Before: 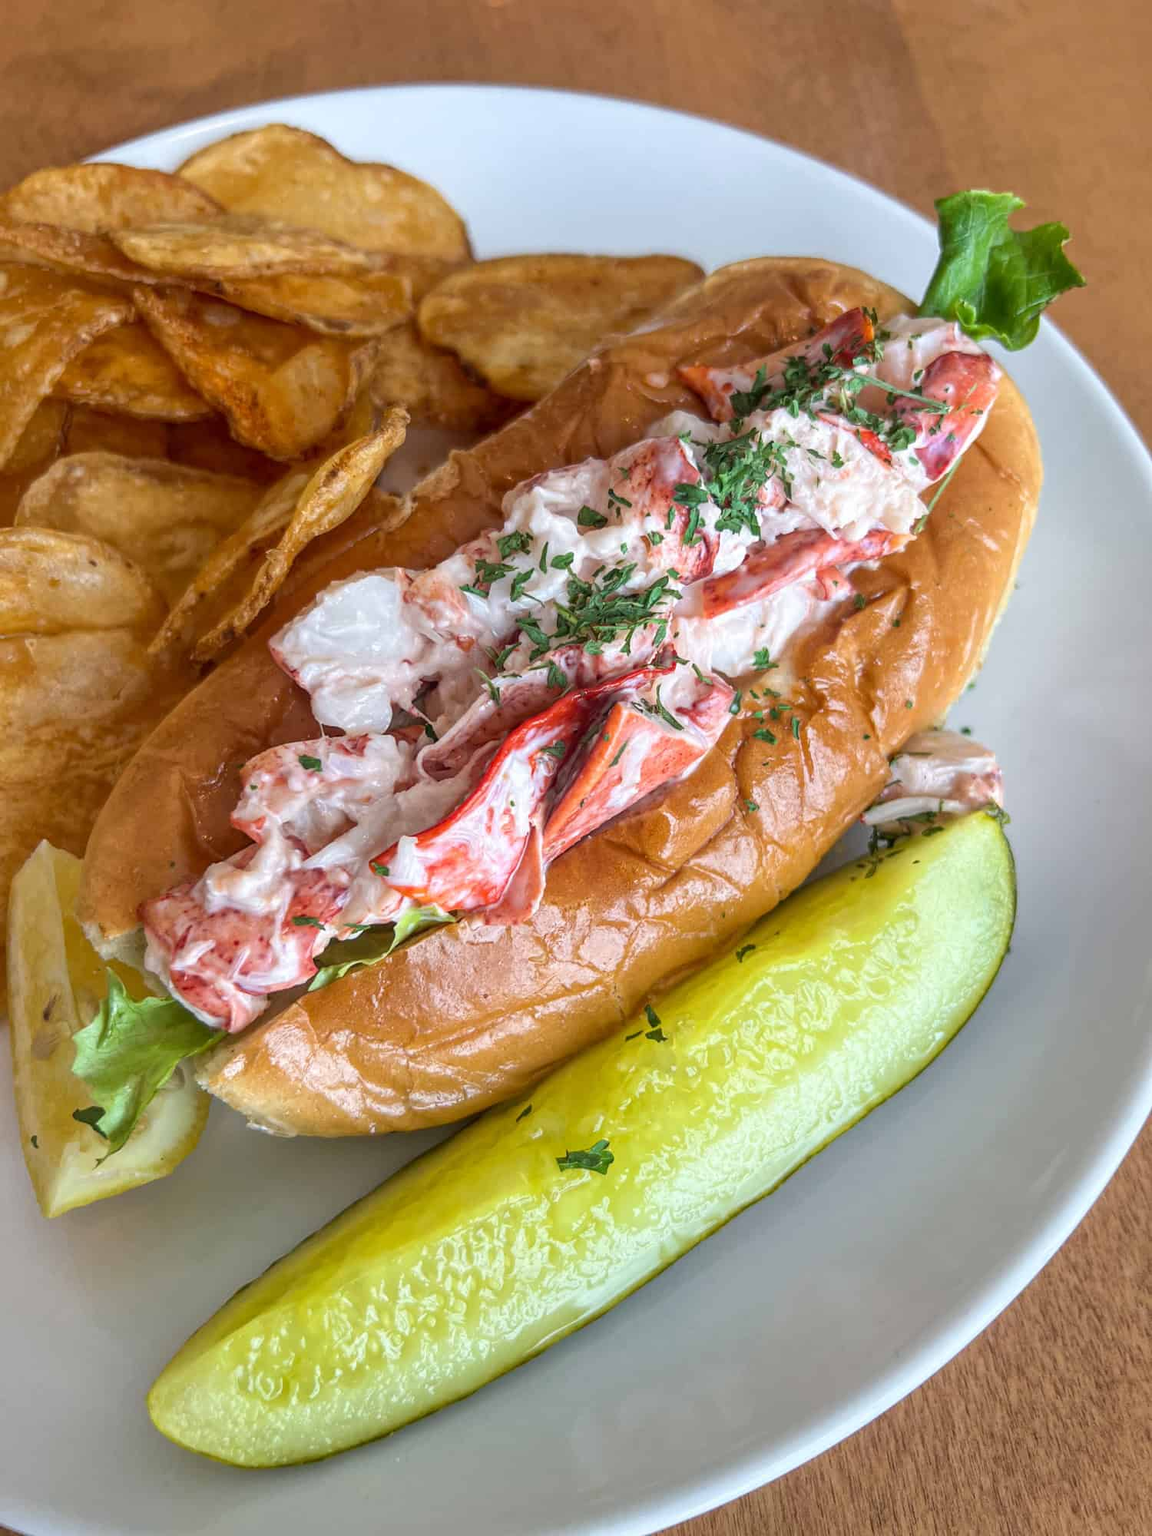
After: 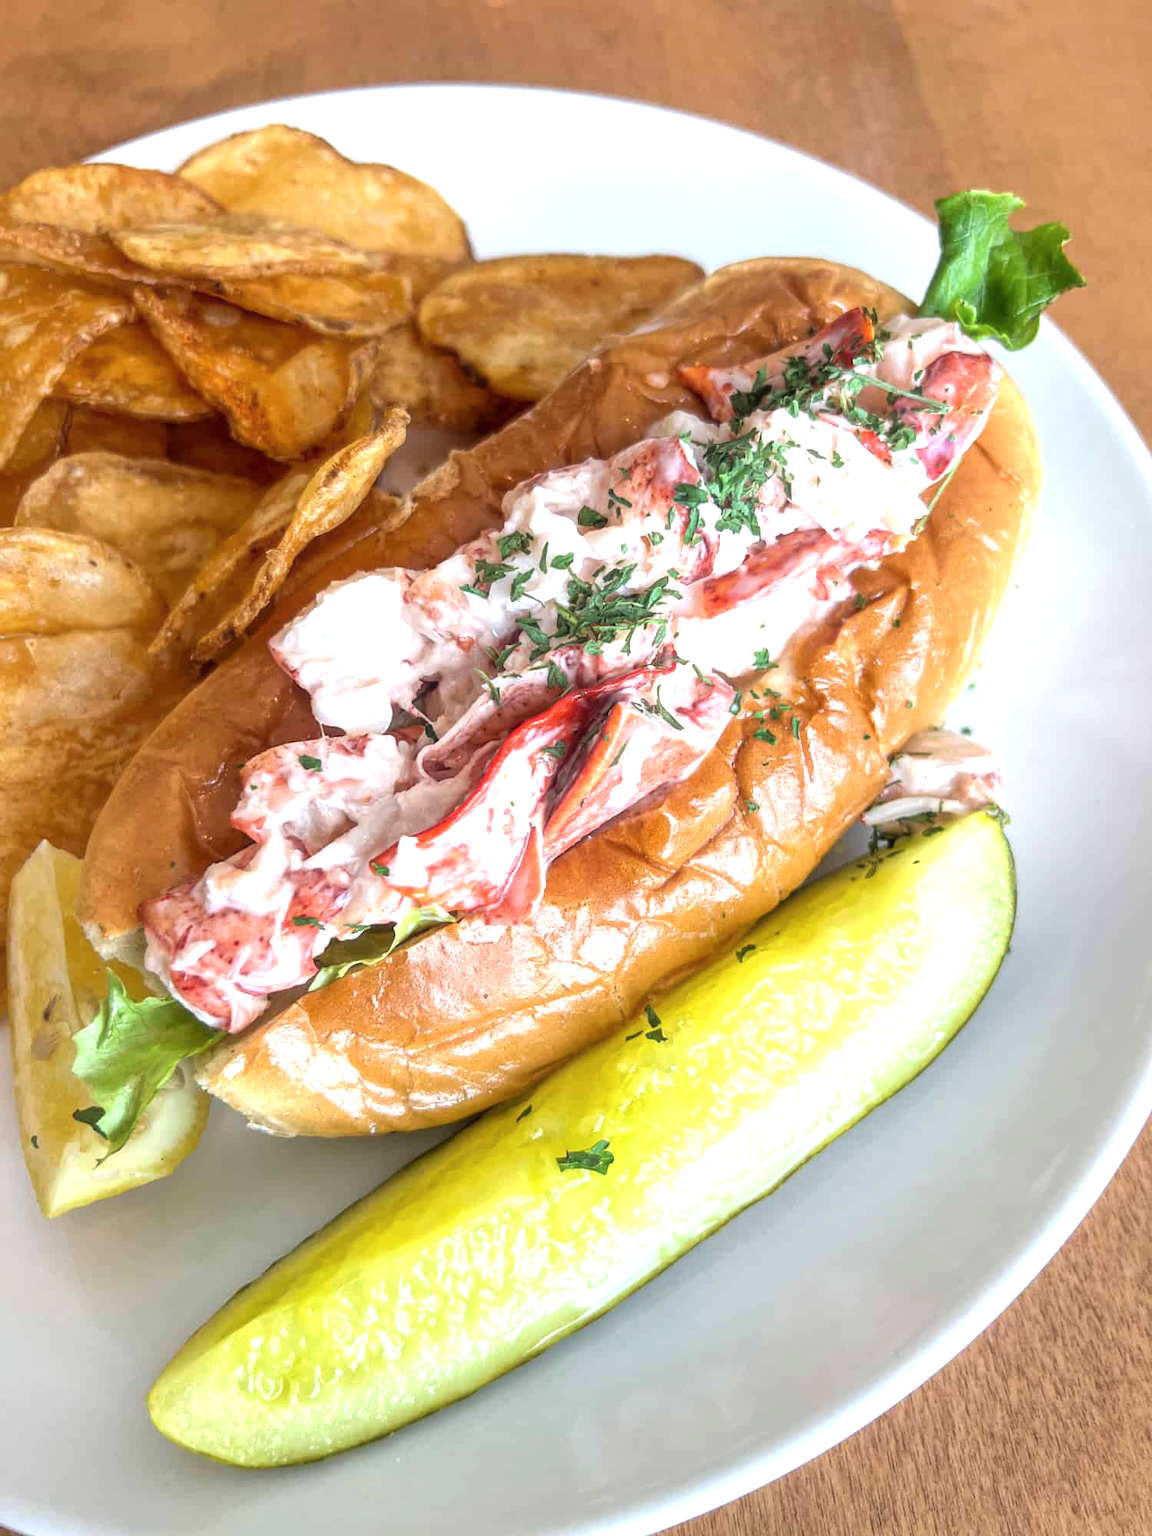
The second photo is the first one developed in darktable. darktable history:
exposure: compensate highlight preservation false
tone equalizer: -8 EV -0.717 EV, -7 EV -0.701 EV, -6 EV -0.633 EV, -5 EV -0.394 EV, -3 EV 0.392 EV, -2 EV 0.6 EV, -1 EV 0.677 EV, +0 EV 0.754 EV
haze removal: strength -0.1, compatibility mode true, adaptive false
